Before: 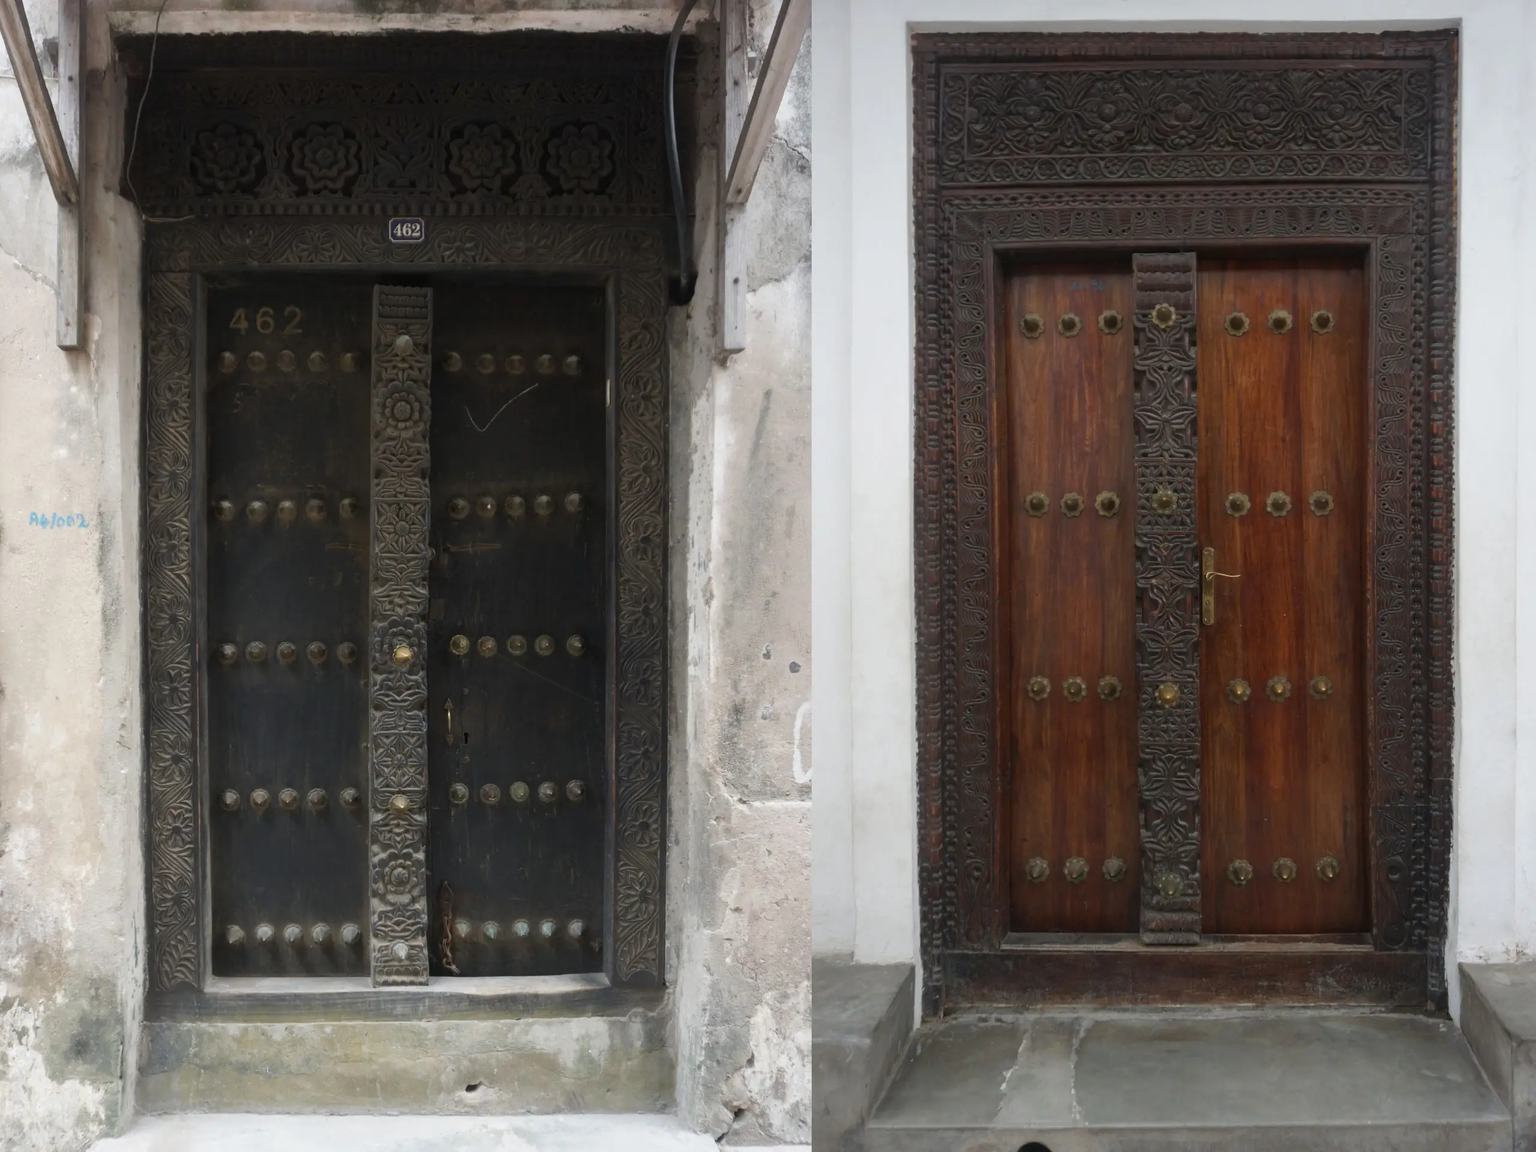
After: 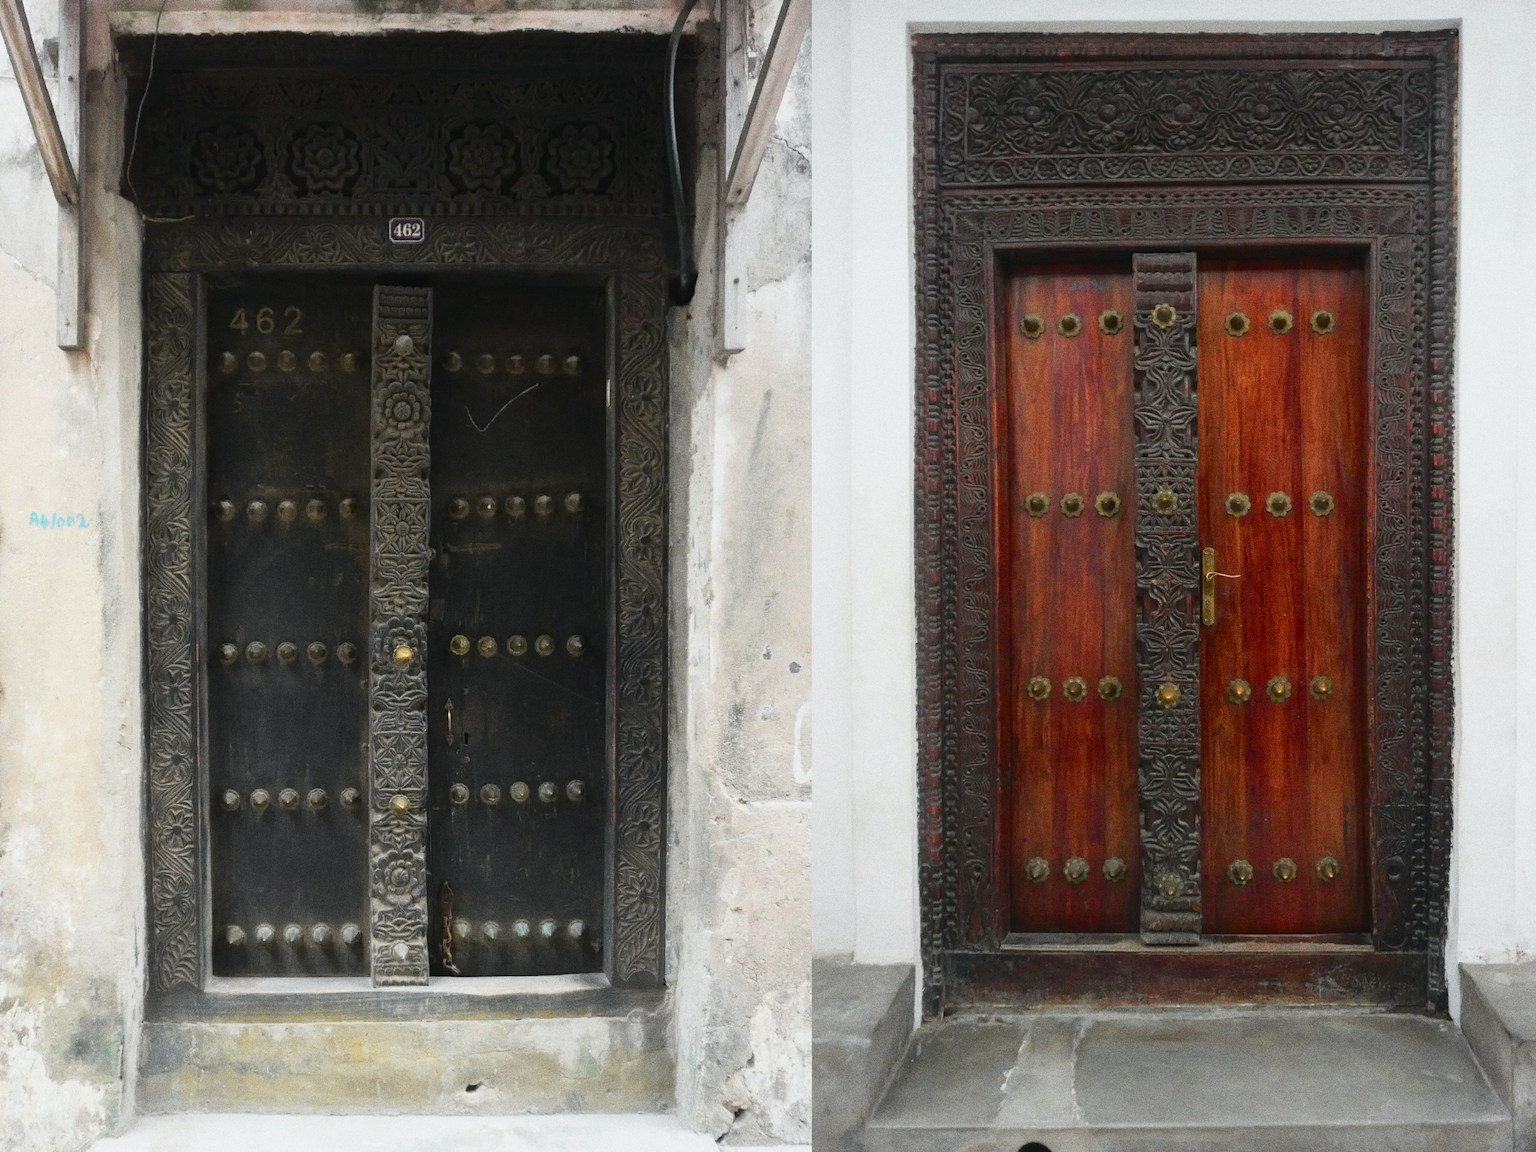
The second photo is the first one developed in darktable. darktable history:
tone curve: curves: ch0 [(0, 0.012) (0.144, 0.137) (0.326, 0.386) (0.489, 0.573) (0.656, 0.763) (0.849, 0.902) (1, 0.974)]; ch1 [(0, 0) (0.366, 0.367) (0.475, 0.453) (0.494, 0.493) (0.504, 0.497) (0.544, 0.579) (0.562, 0.619) (0.622, 0.694) (1, 1)]; ch2 [(0, 0) (0.333, 0.346) (0.375, 0.375) (0.424, 0.43) (0.476, 0.492) (0.502, 0.503) (0.533, 0.541) (0.572, 0.615) (0.605, 0.656) (0.641, 0.709) (1, 1)], color space Lab, independent channels, preserve colors none
grain: coarseness 0.09 ISO, strength 40%
color balance rgb: saturation formula JzAzBz (2021)
